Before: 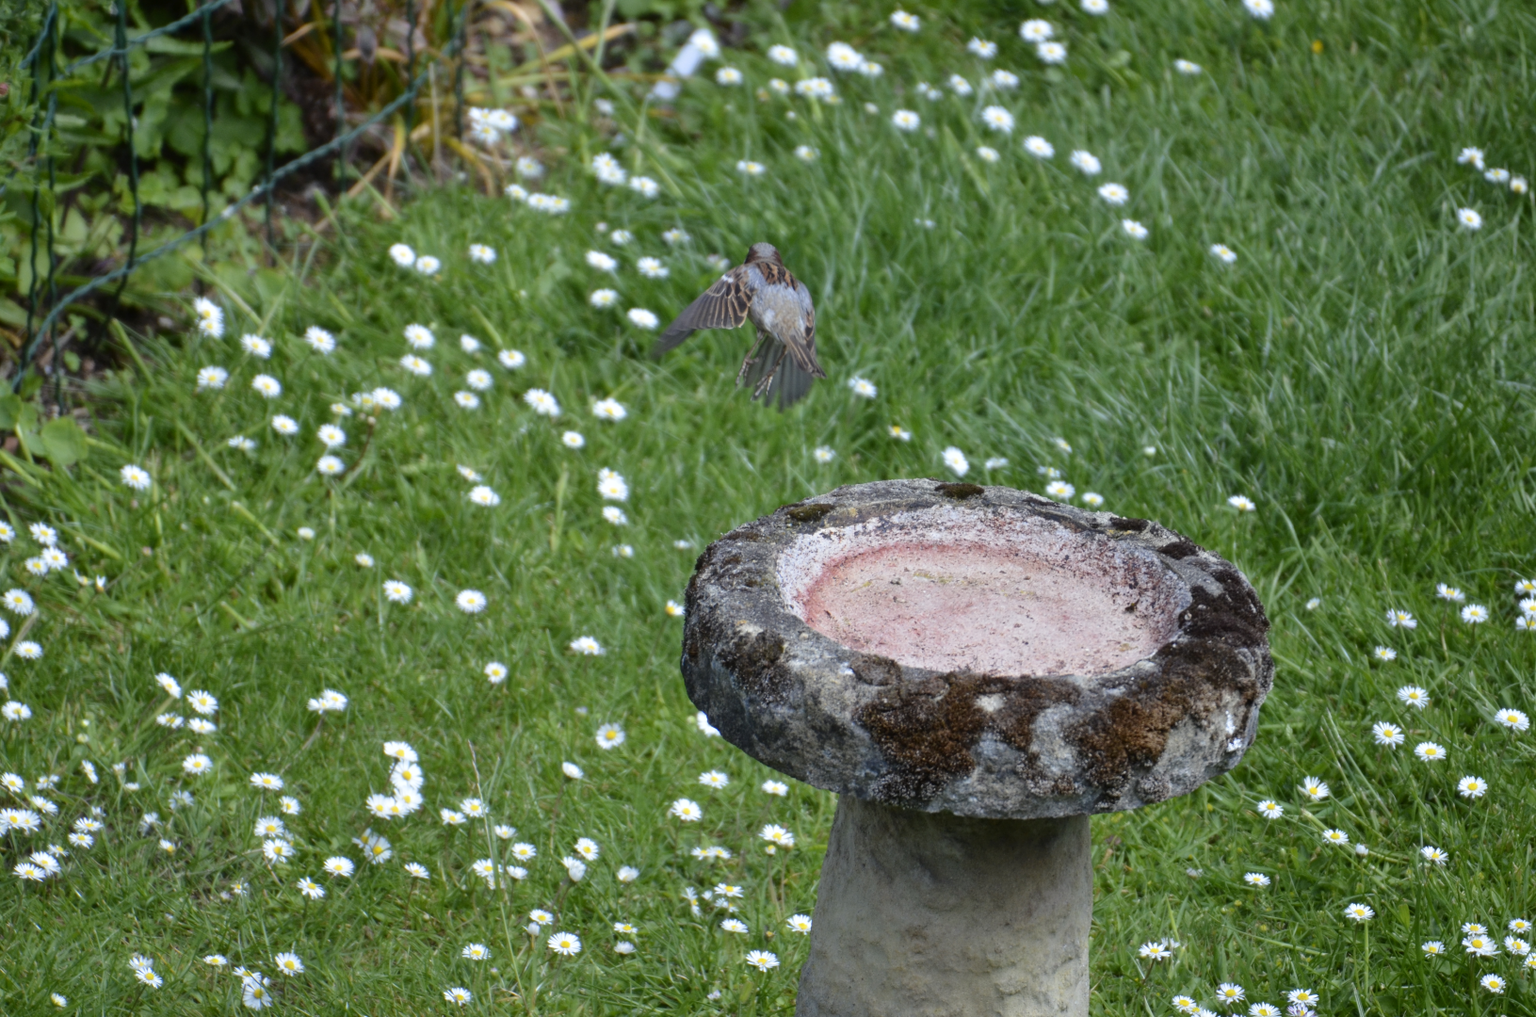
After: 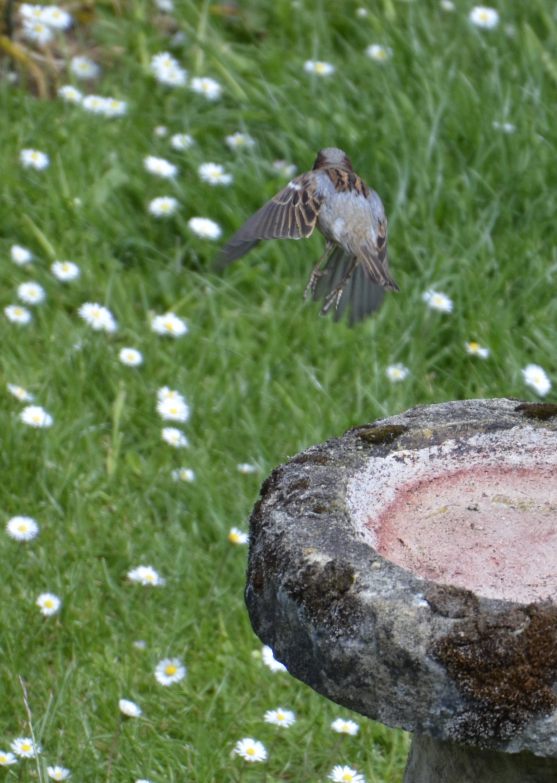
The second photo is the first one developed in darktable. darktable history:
crop and rotate: left 29.365%, top 10.236%, right 36.47%, bottom 17.261%
